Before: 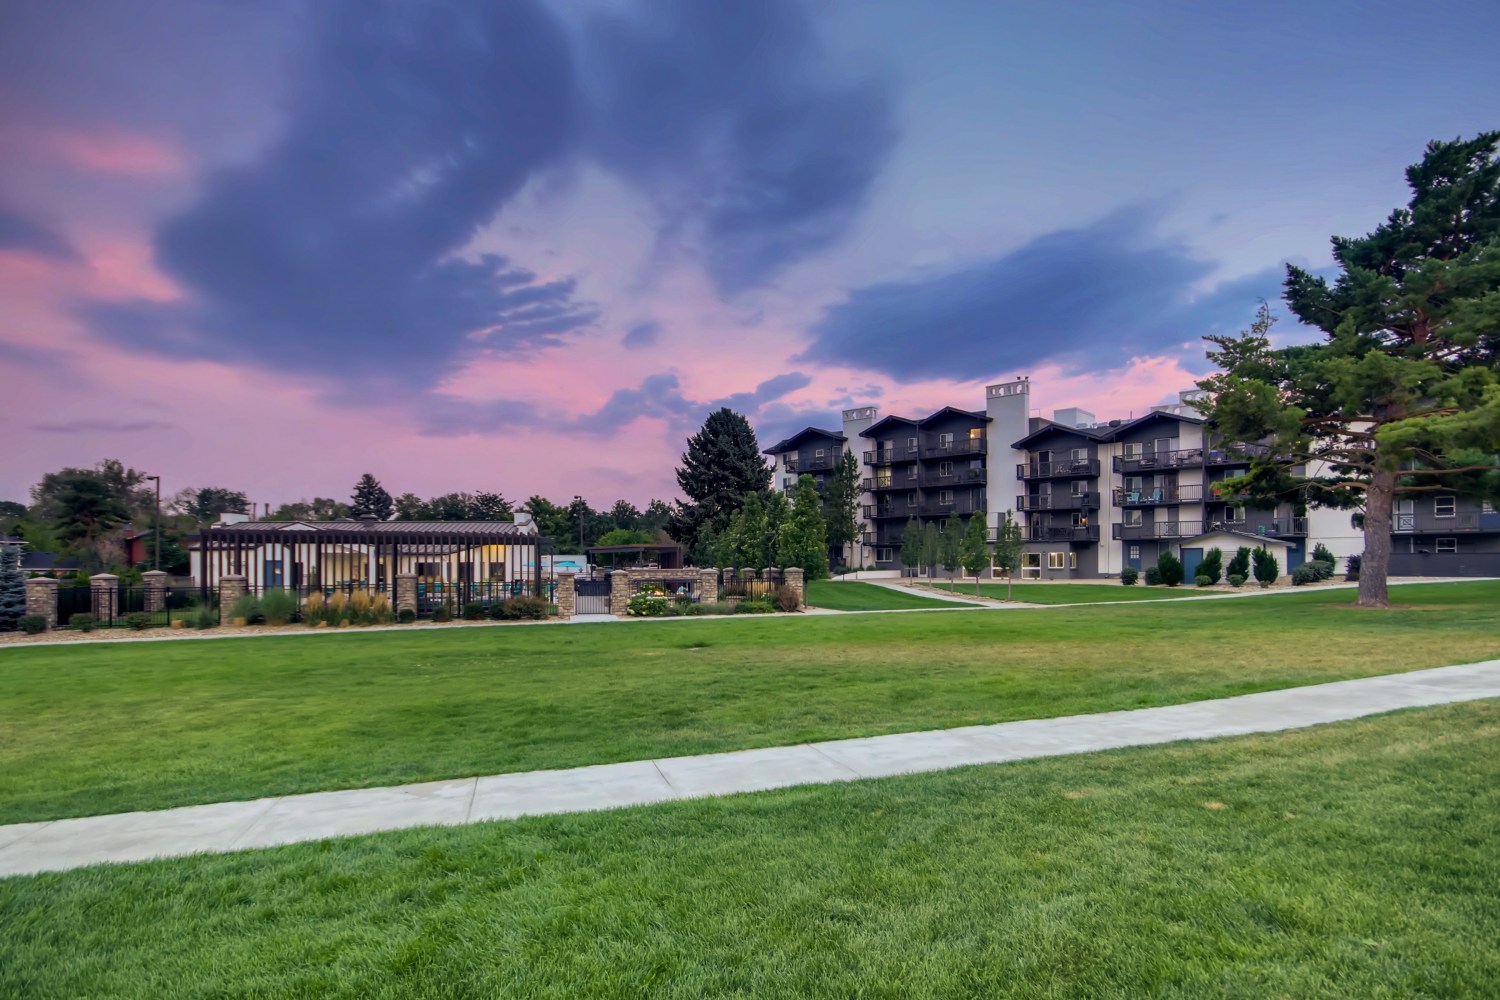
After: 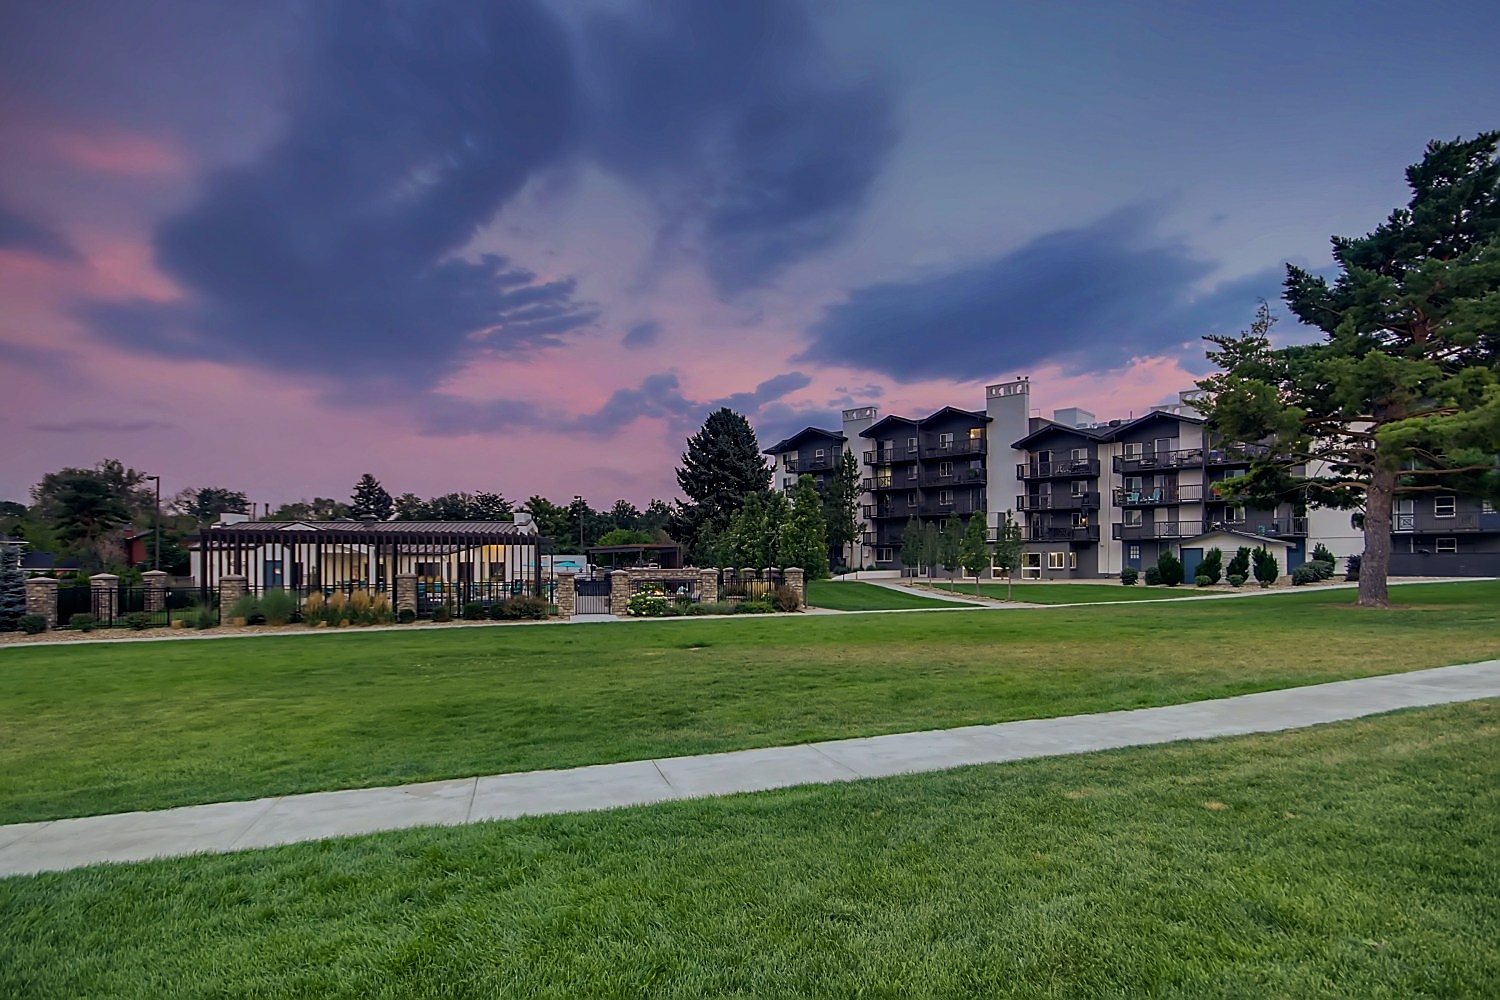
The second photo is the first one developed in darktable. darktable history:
sharpen: radius 1.4, amount 1.25, threshold 0.7
tone equalizer: on, module defaults
exposure: exposure -0.582 EV, compensate highlight preservation false
